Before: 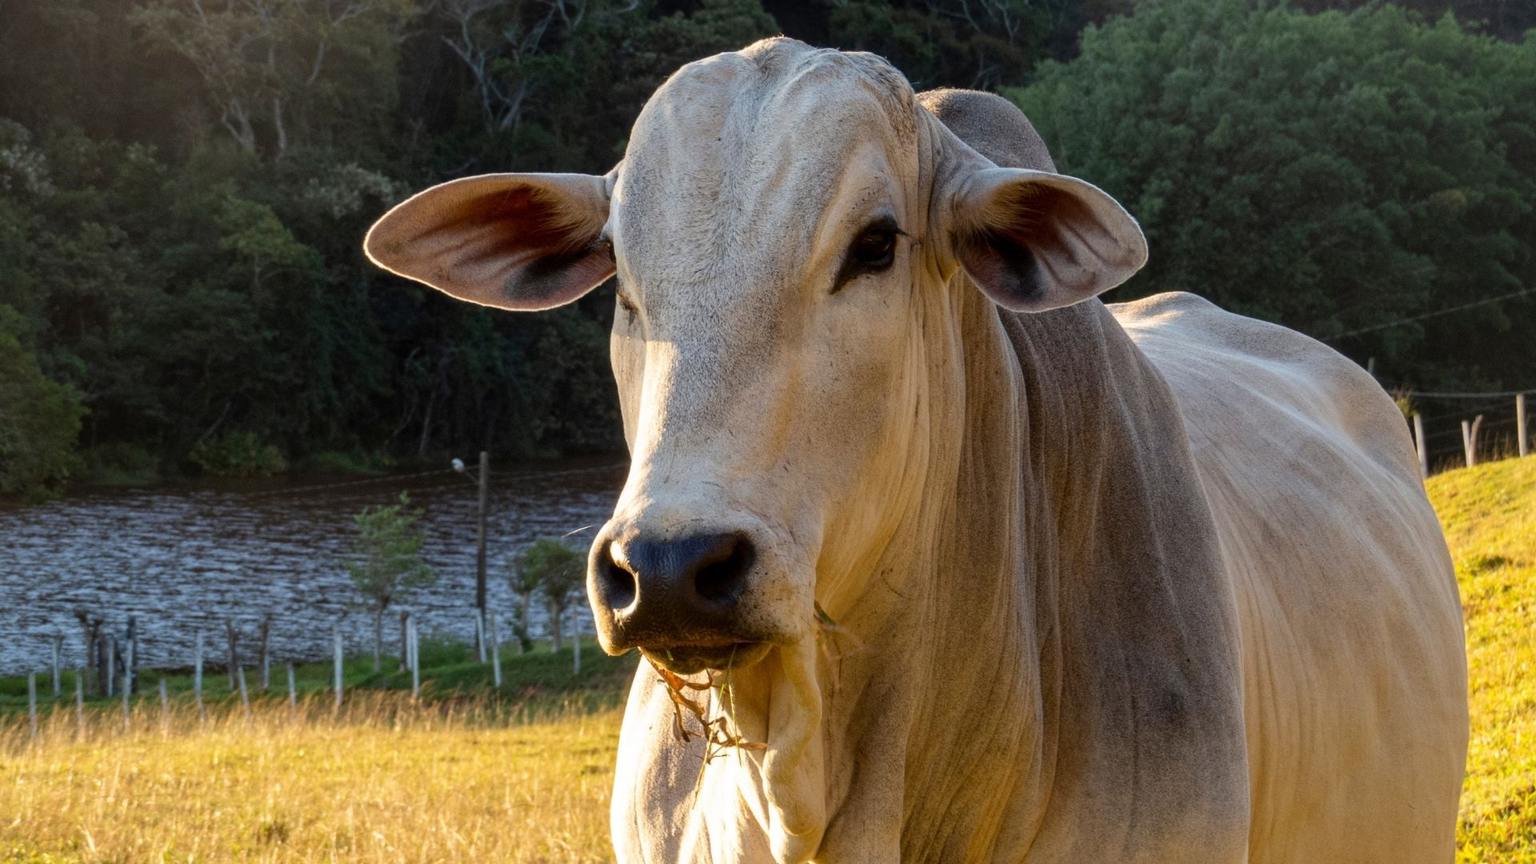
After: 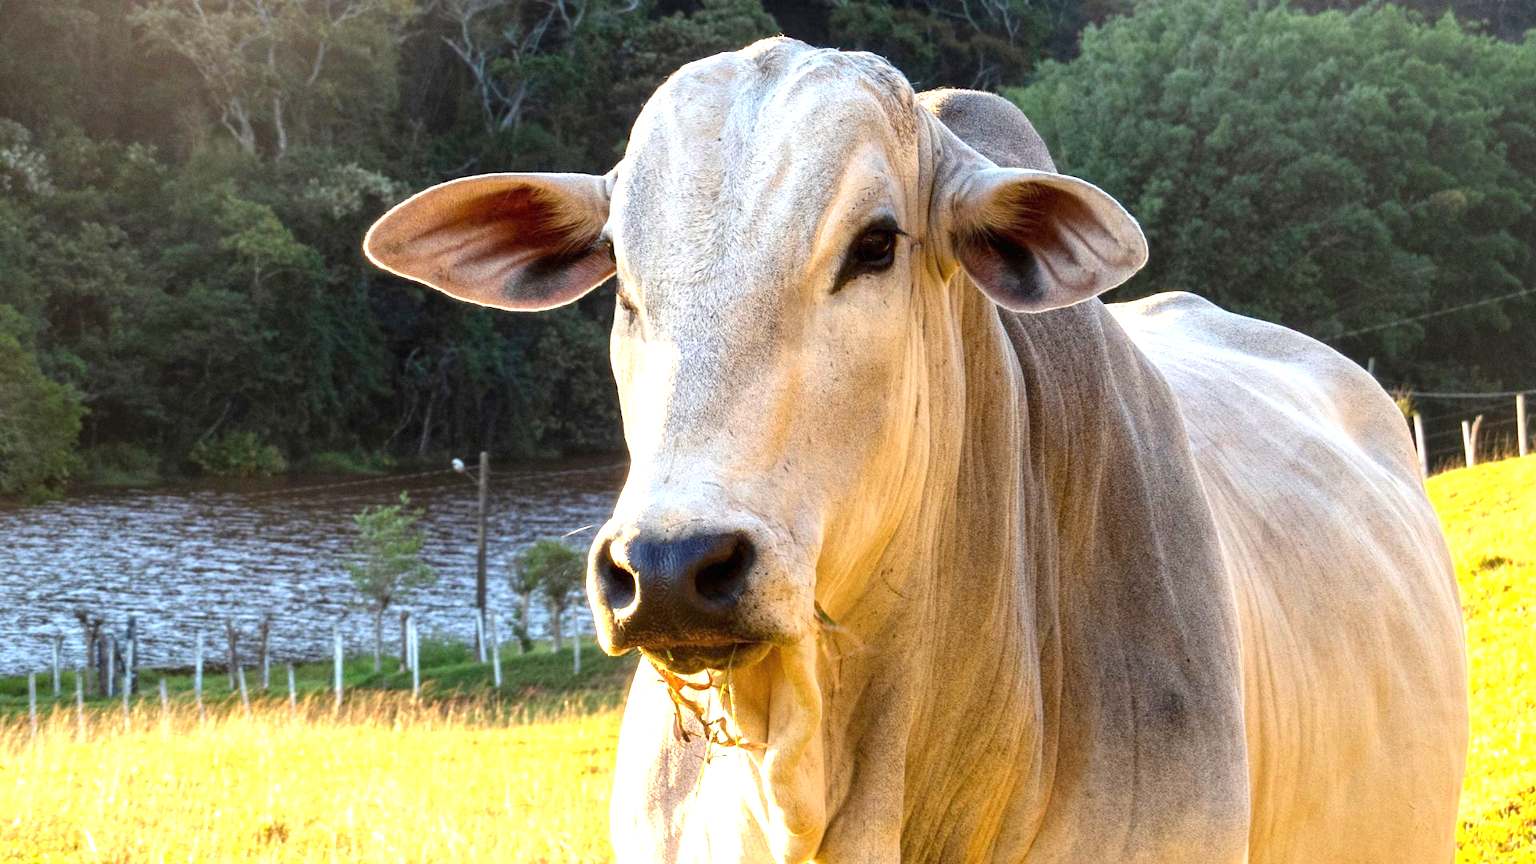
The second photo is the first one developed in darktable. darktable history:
exposure: black level correction 0, exposure 1.44 EV, compensate highlight preservation false
